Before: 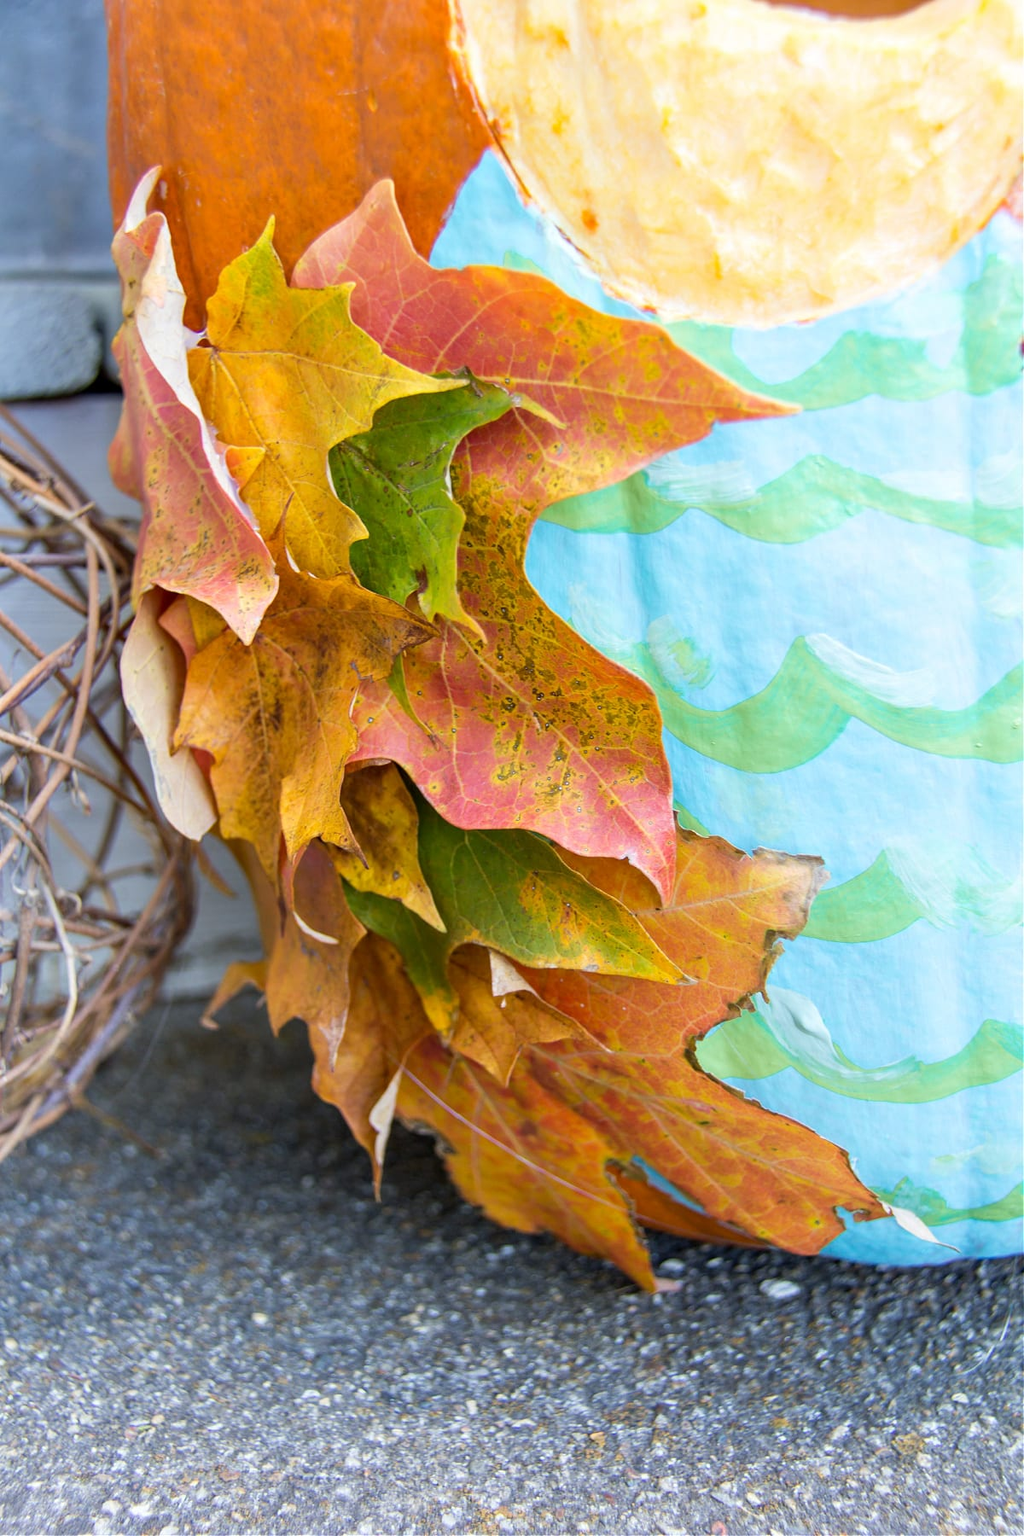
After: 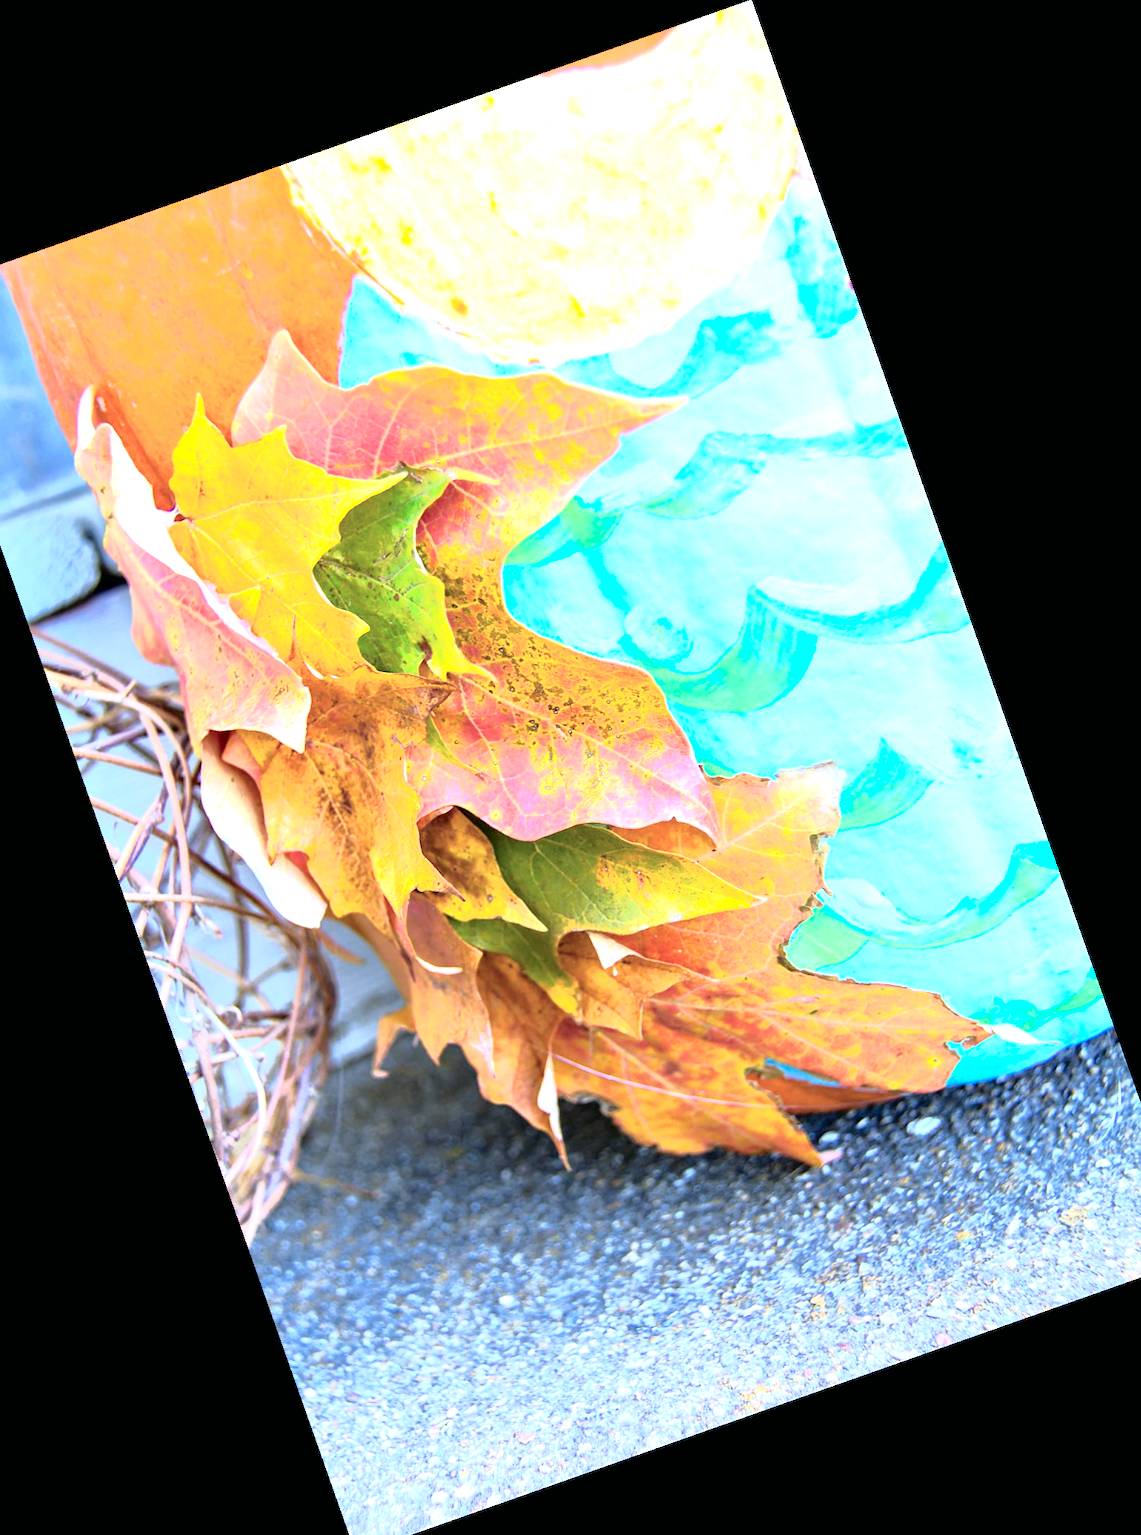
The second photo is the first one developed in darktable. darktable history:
exposure: black level correction 0, exposure 1.2 EV, compensate exposure bias true, compensate highlight preservation false
crop and rotate: angle 19.43°, left 6.812%, right 4.125%, bottom 1.087%
tone curve: curves: ch0 [(0, 0) (0.105, 0.068) (0.195, 0.162) (0.283, 0.283) (0.384, 0.404) (0.485, 0.531) (0.638, 0.681) (0.795, 0.879) (1, 0.977)]; ch1 [(0, 0) (0.161, 0.092) (0.35, 0.33) (0.379, 0.401) (0.456, 0.469) (0.504, 0.5) (0.512, 0.514) (0.58, 0.597) (0.635, 0.646) (1, 1)]; ch2 [(0, 0) (0.371, 0.362) (0.437, 0.437) (0.5, 0.5) (0.53, 0.523) (0.56, 0.58) (0.622, 0.606) (1, 1)], color space Lab, independent channels, preserve colors none
color calibration: output R [0.994, 0.059, -0.119, 0], output G [-0.036, 1.09, -0.119, 0], output B [0.078, -0.108, 0.961, 0], illuminant custom, x 0.371, y 0.382, temperature 4281.14 K
